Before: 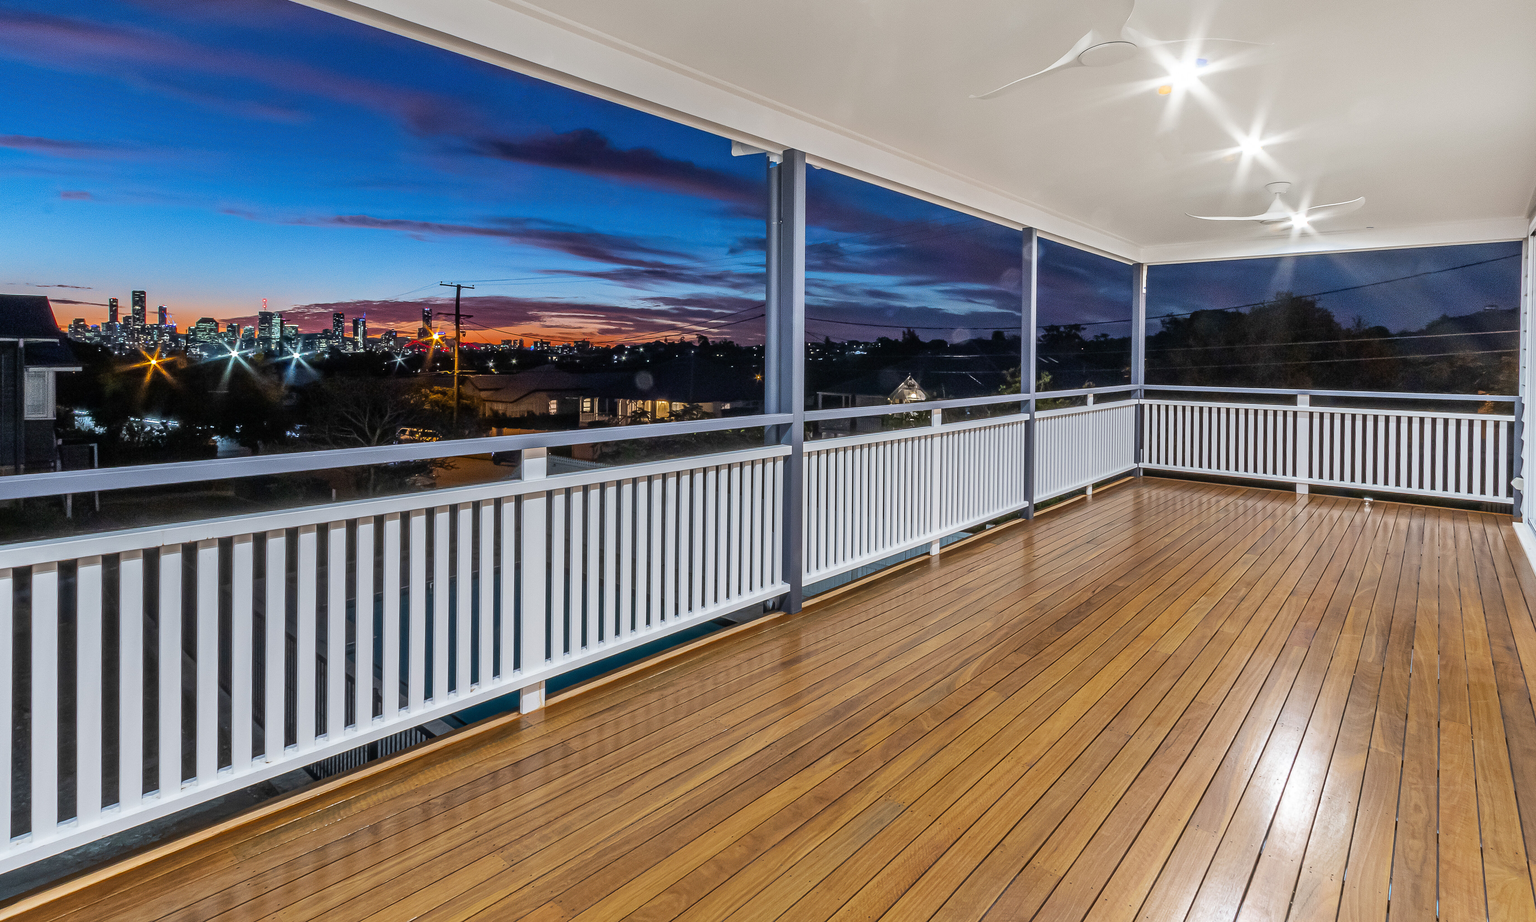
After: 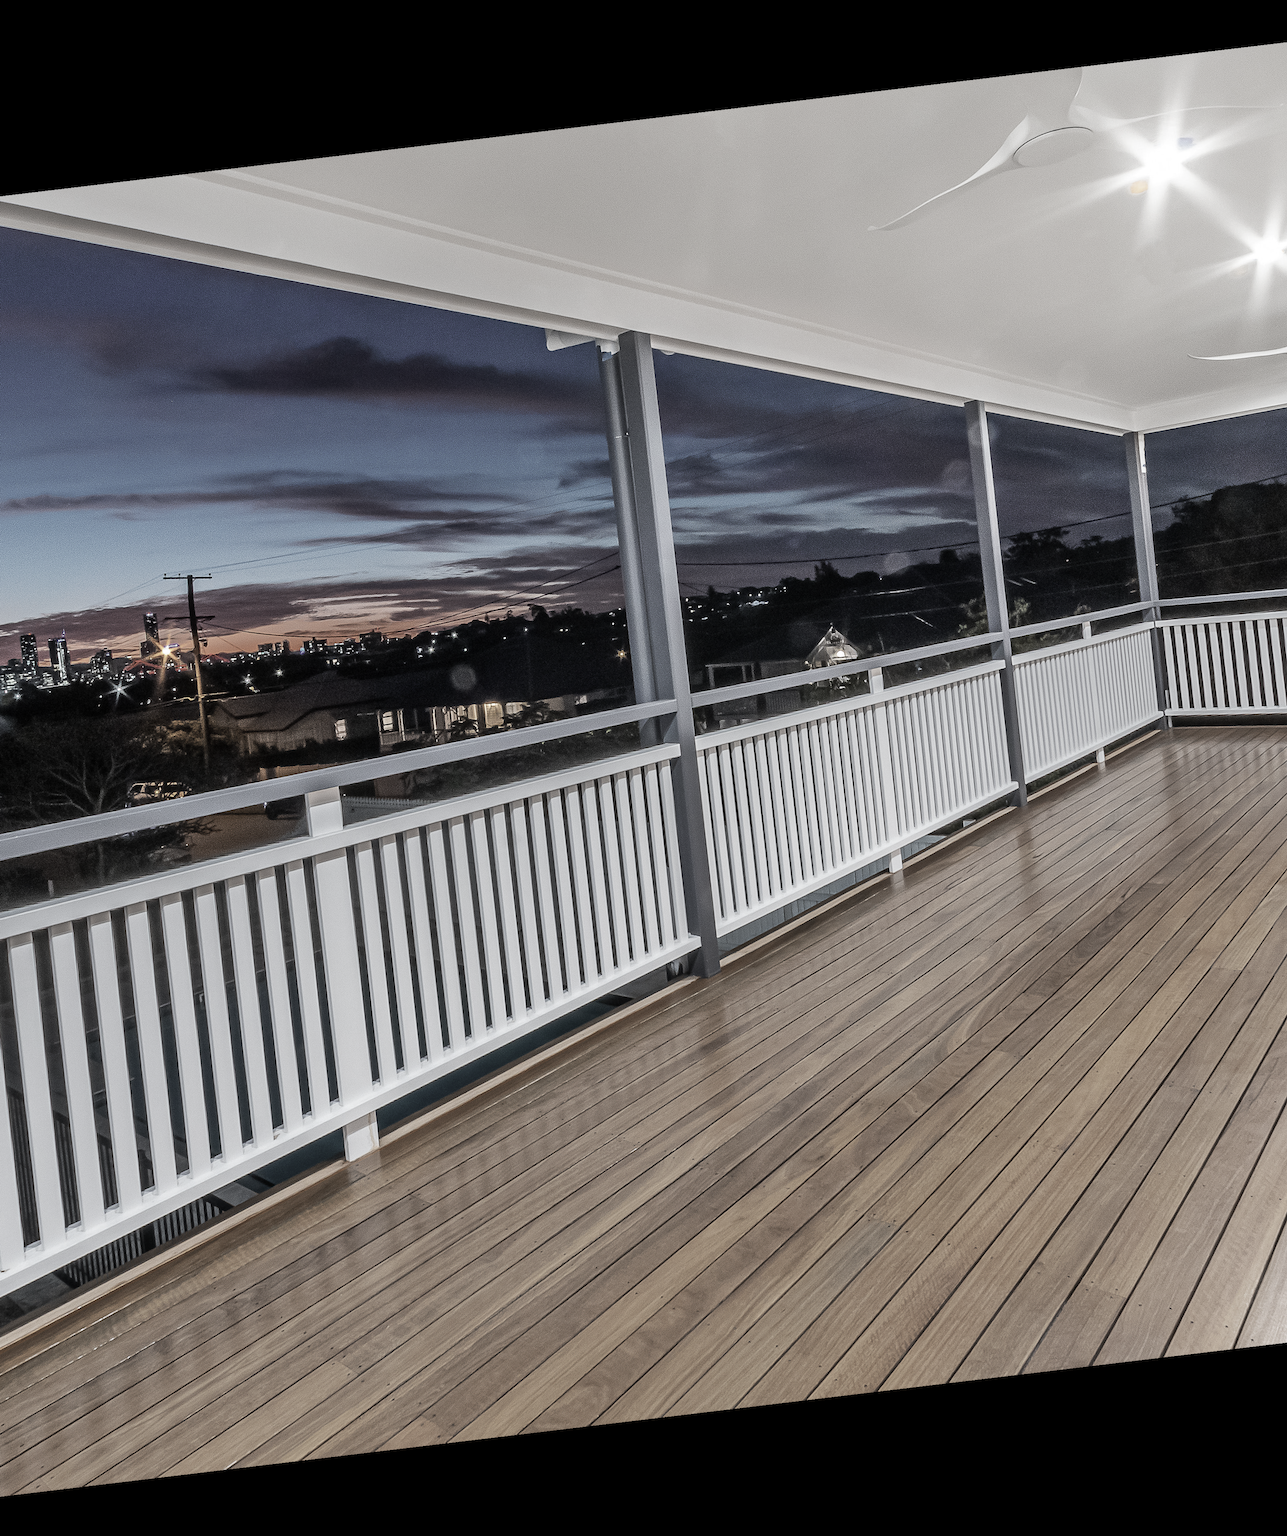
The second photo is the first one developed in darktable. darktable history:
crop: left 21.674%, right 22.086%
rotate and perspective: rotation -6.83°, automatic cropping off
color correction: saturation 0.3
